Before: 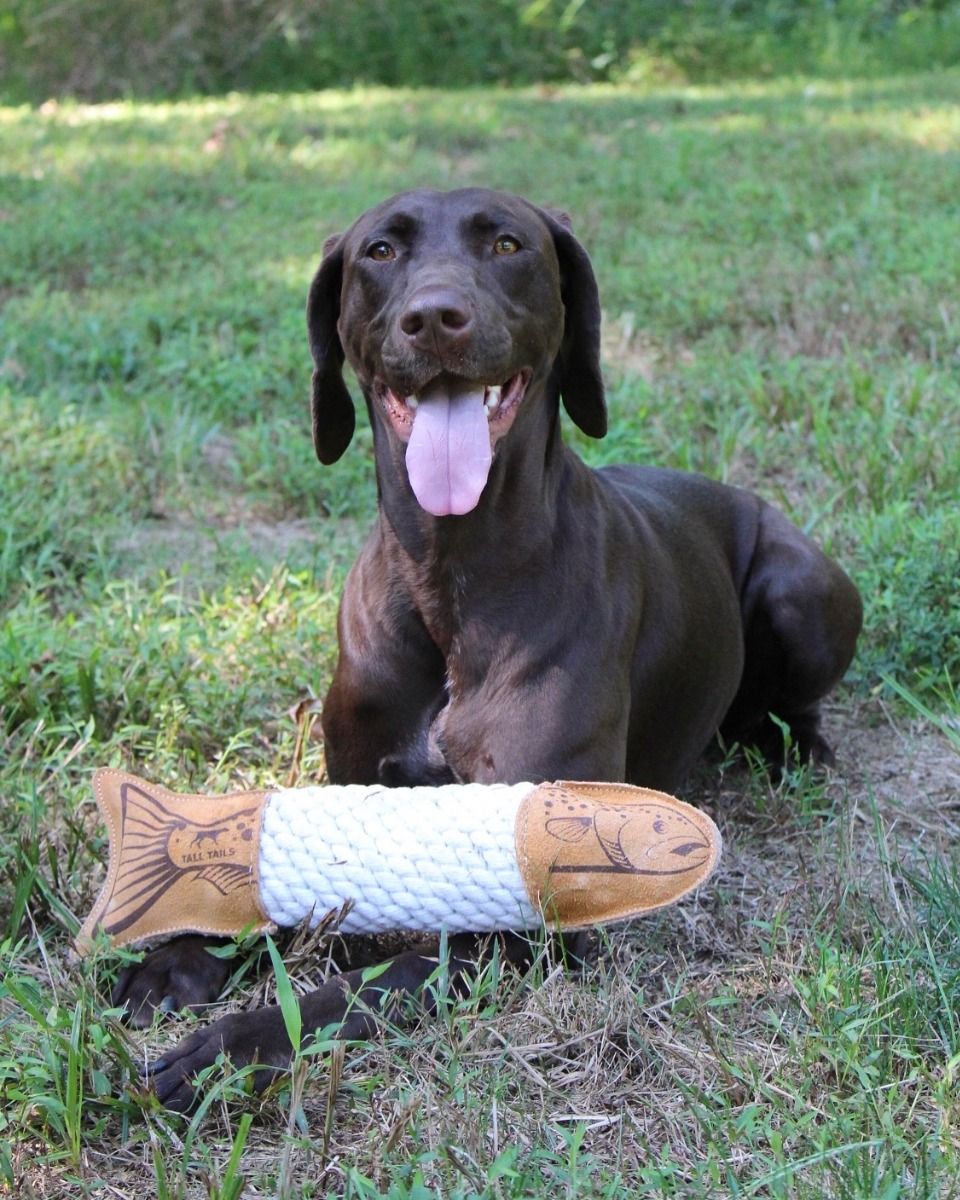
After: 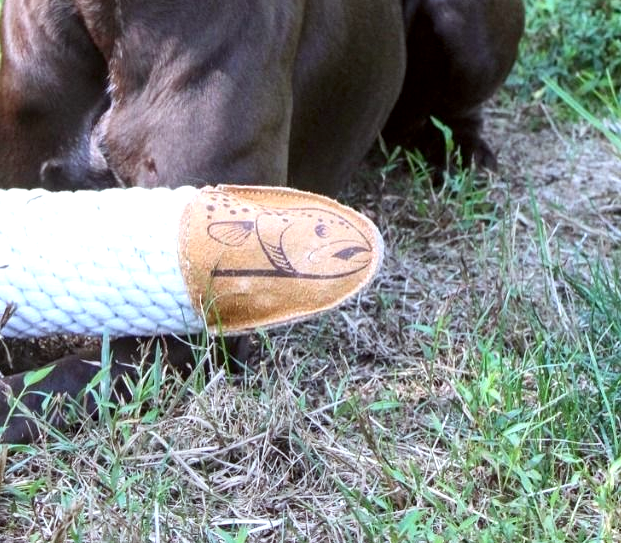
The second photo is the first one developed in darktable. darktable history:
crop and rotate: left 35.302%, top 49.717%, bottom 4.985%
color correction: highlights a* -2.79, highlights b* -2.61, shadows a* 2.26, shadows b* 2.97
exposure: black level correction 0.001, exposure 0.499 EV, compensate highlight preservation false
contrast brightness saturation: contrast 0.103, brightness 0.011, saturation 0.019
local contrast: on, module defaults
